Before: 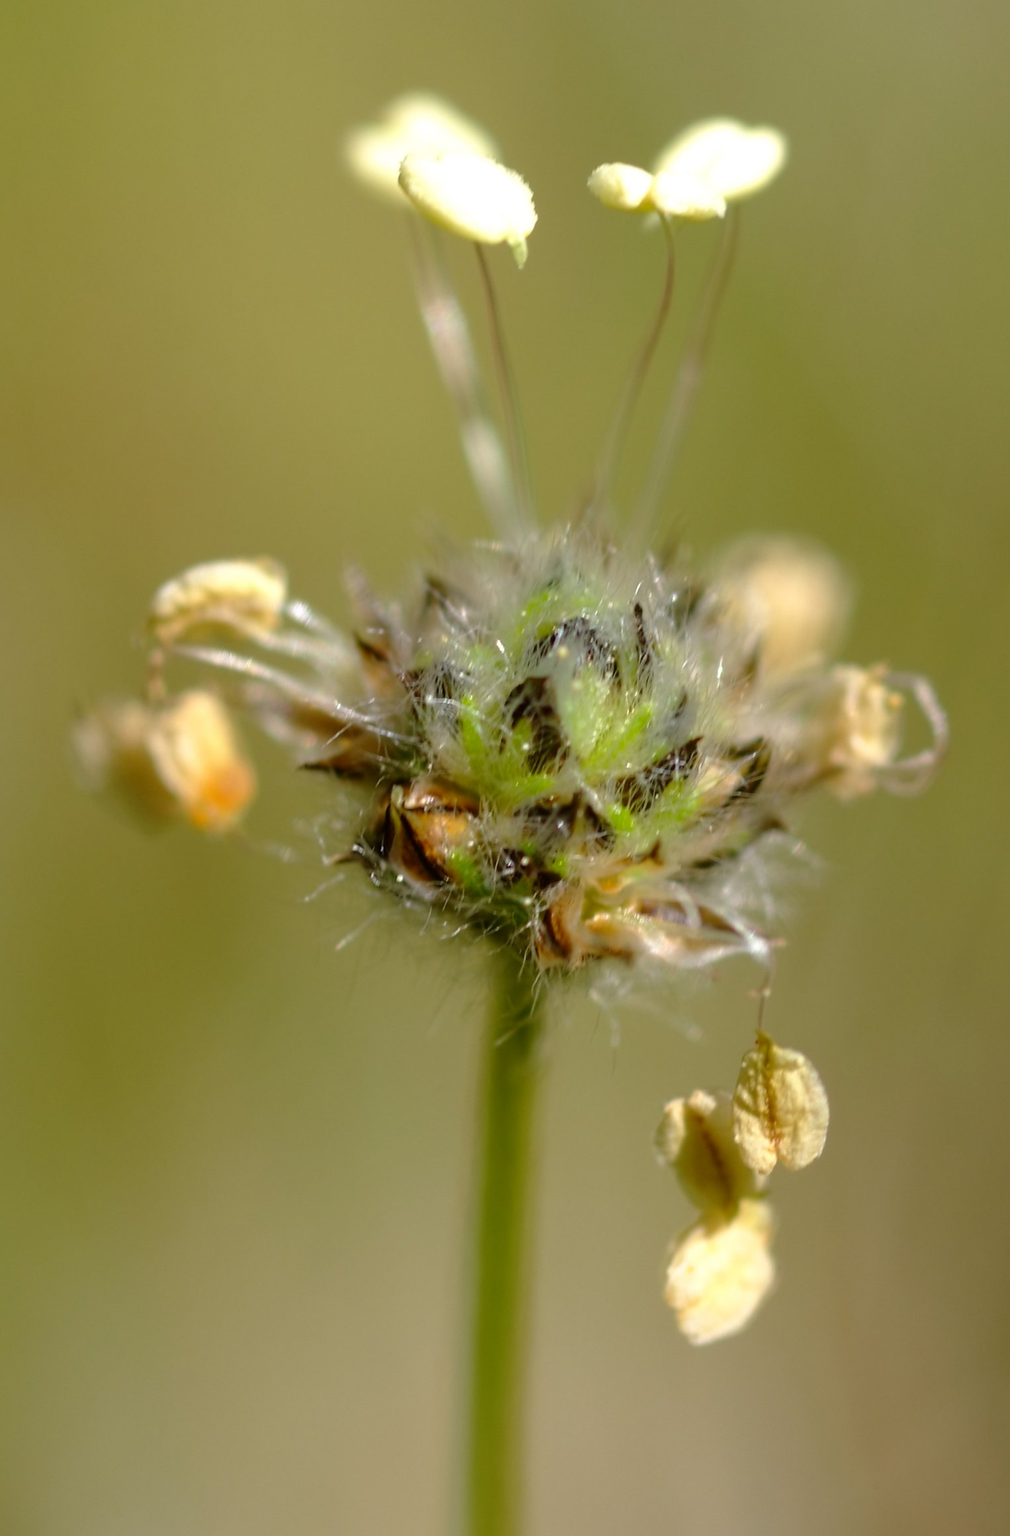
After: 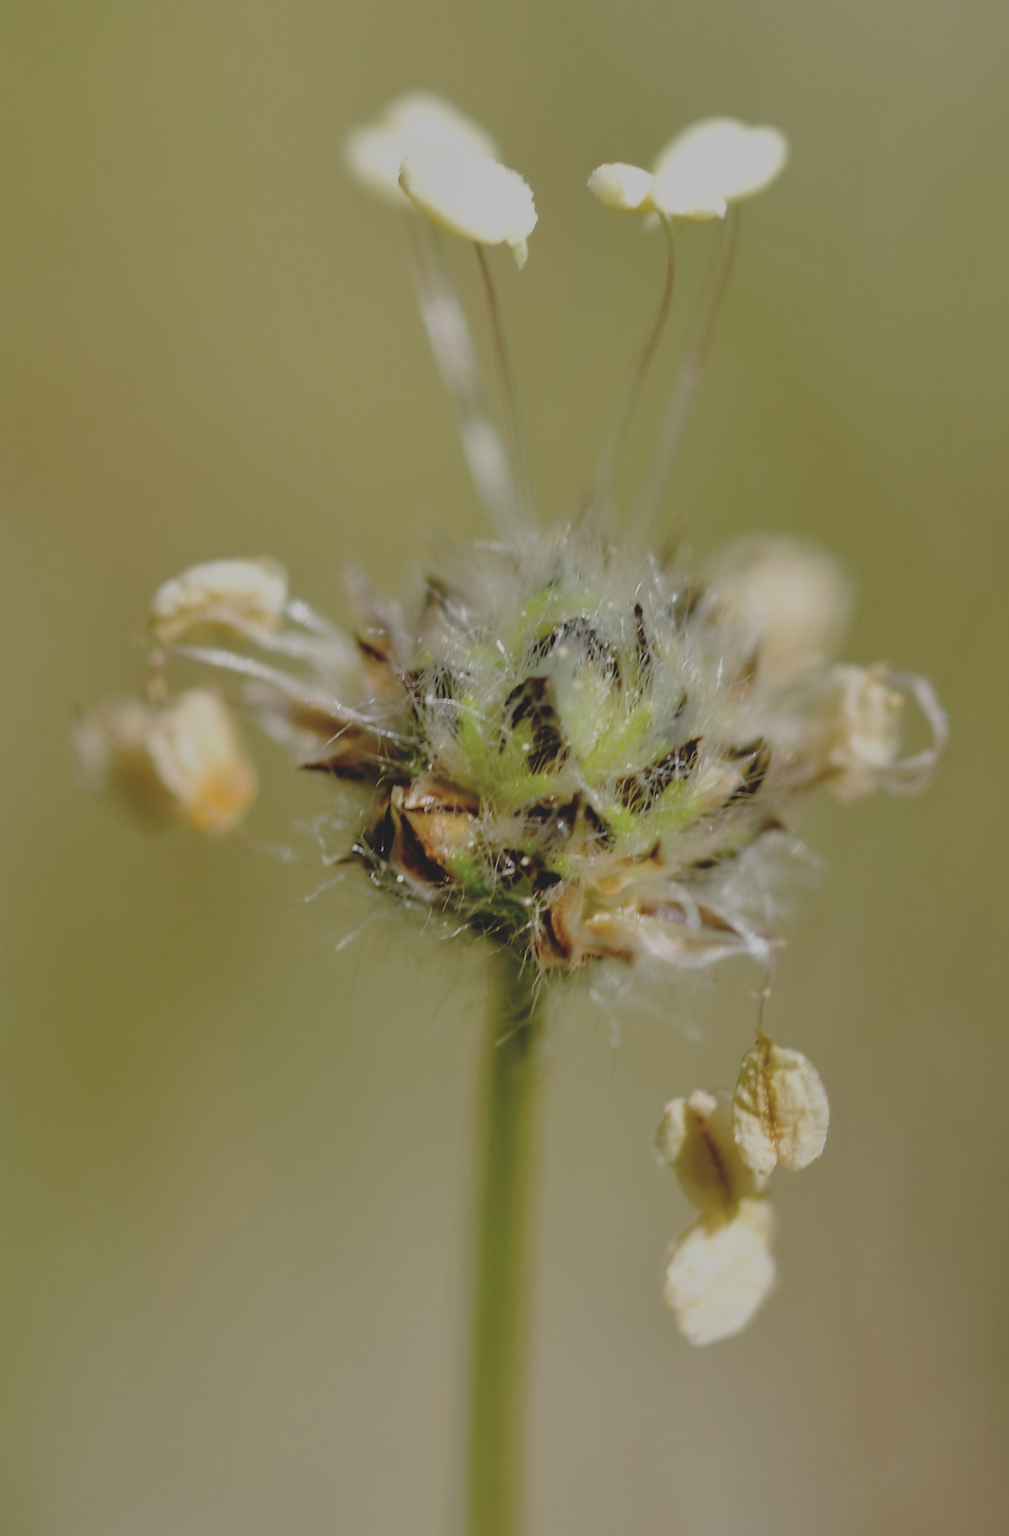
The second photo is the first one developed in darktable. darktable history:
shadows and highlights: low approximation 0.01, soften with gaussian
filmic rgb: middle gray luminance 29.18%, black relative exposure -10.4 EV, white relative exposure 5.5 EV, threshold 2.96 EV, target black luminance 0%, hardness 3.93, latitude 1.2%, contrast 1.131, highlights saturation mix 5.93%, shadows ↔ highlights balance 15.16%, preserve chrominance no, color science v4 (2020), type of noise poissonian, enable highlight reconstruction true
contrast brightness saturation: contrast -0.253, saturation -0.429
